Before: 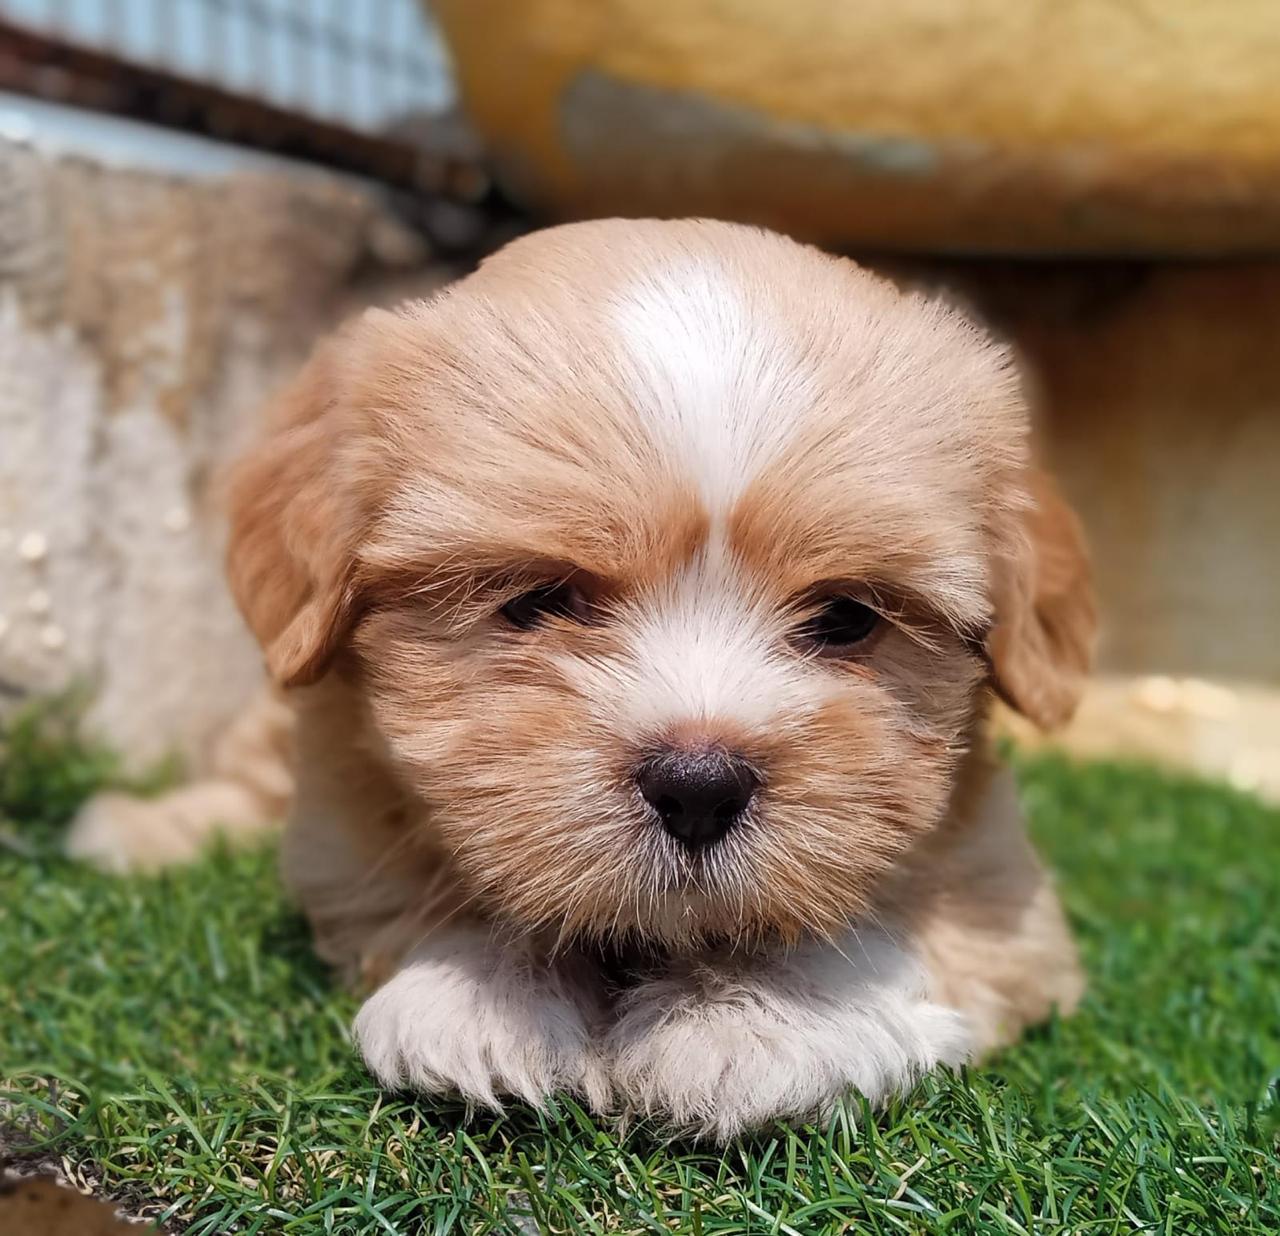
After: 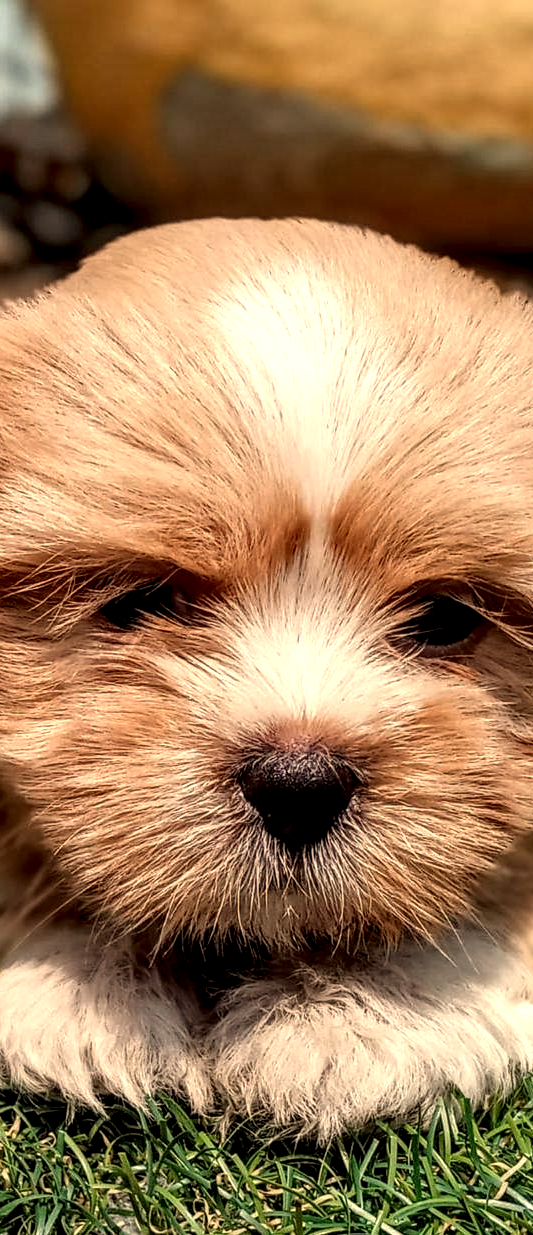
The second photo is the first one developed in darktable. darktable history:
crop: left 31.229%, right 27.105%
local contrast: highlights 19%, detail 186%
white balance: red 1.123, blue 0.83
